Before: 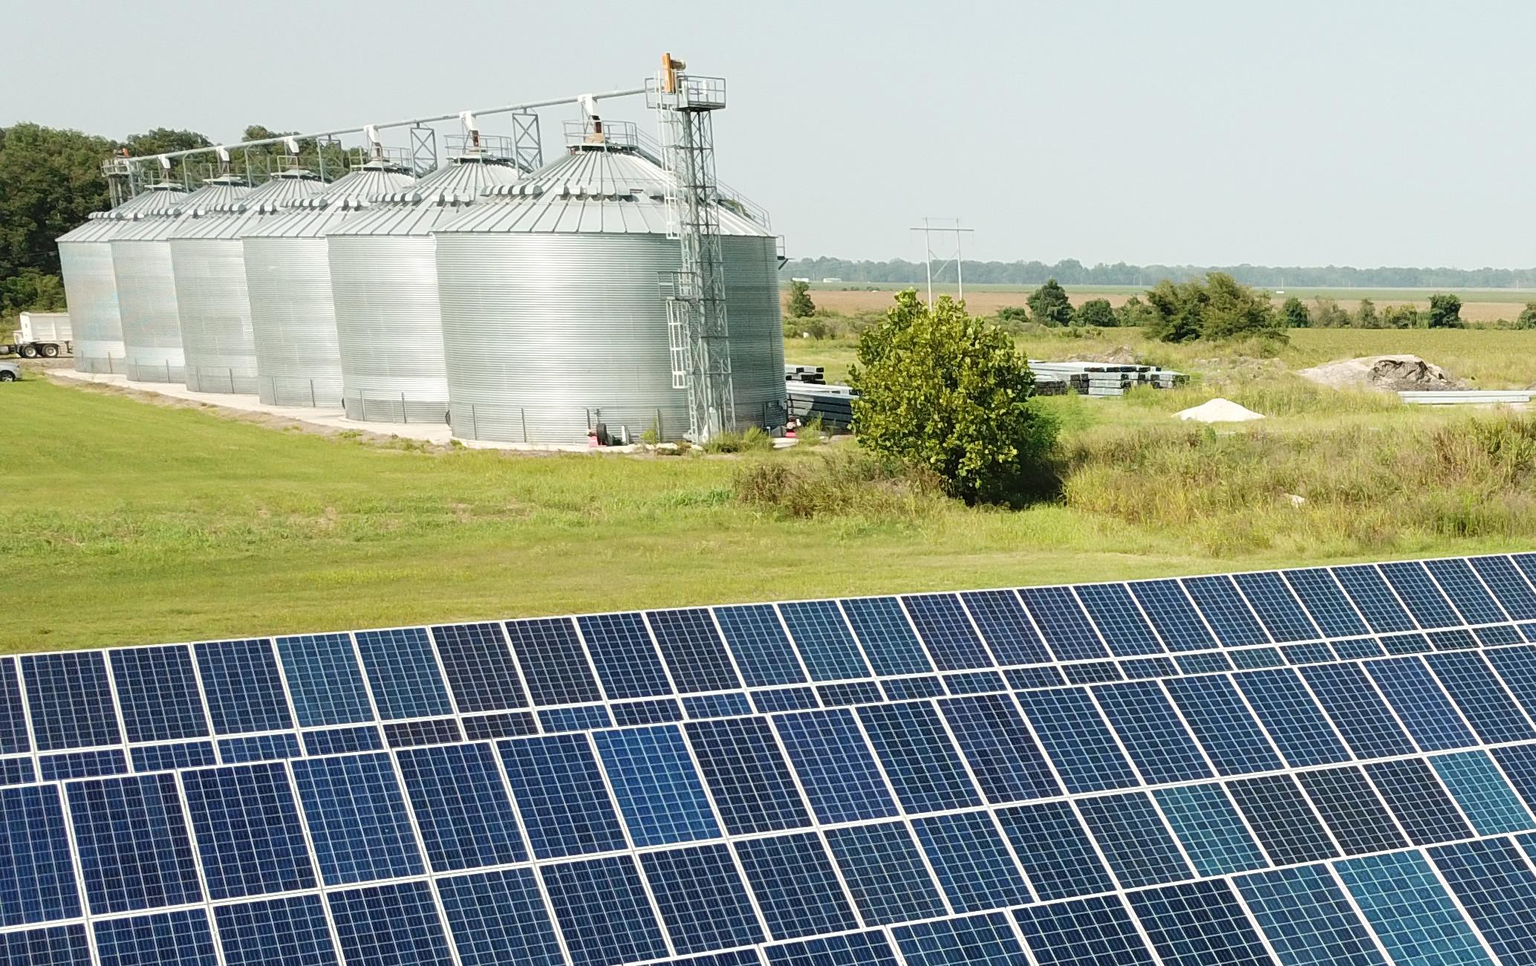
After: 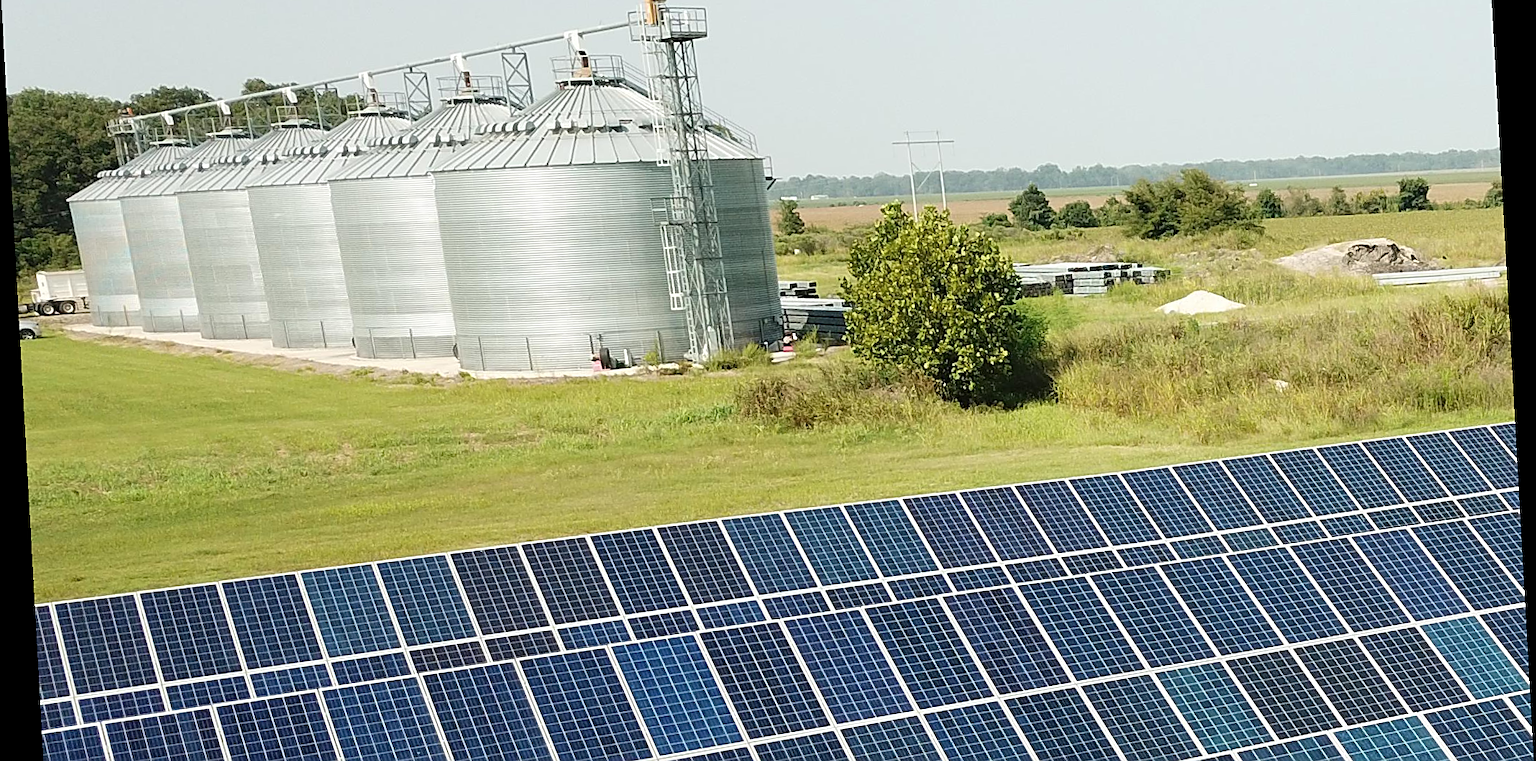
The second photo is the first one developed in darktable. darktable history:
sharpen: on, module defaults
rotate and perspective: rotation -3.18°, automatic cropping off
crop: top 11.038%, bottom 13.962%
